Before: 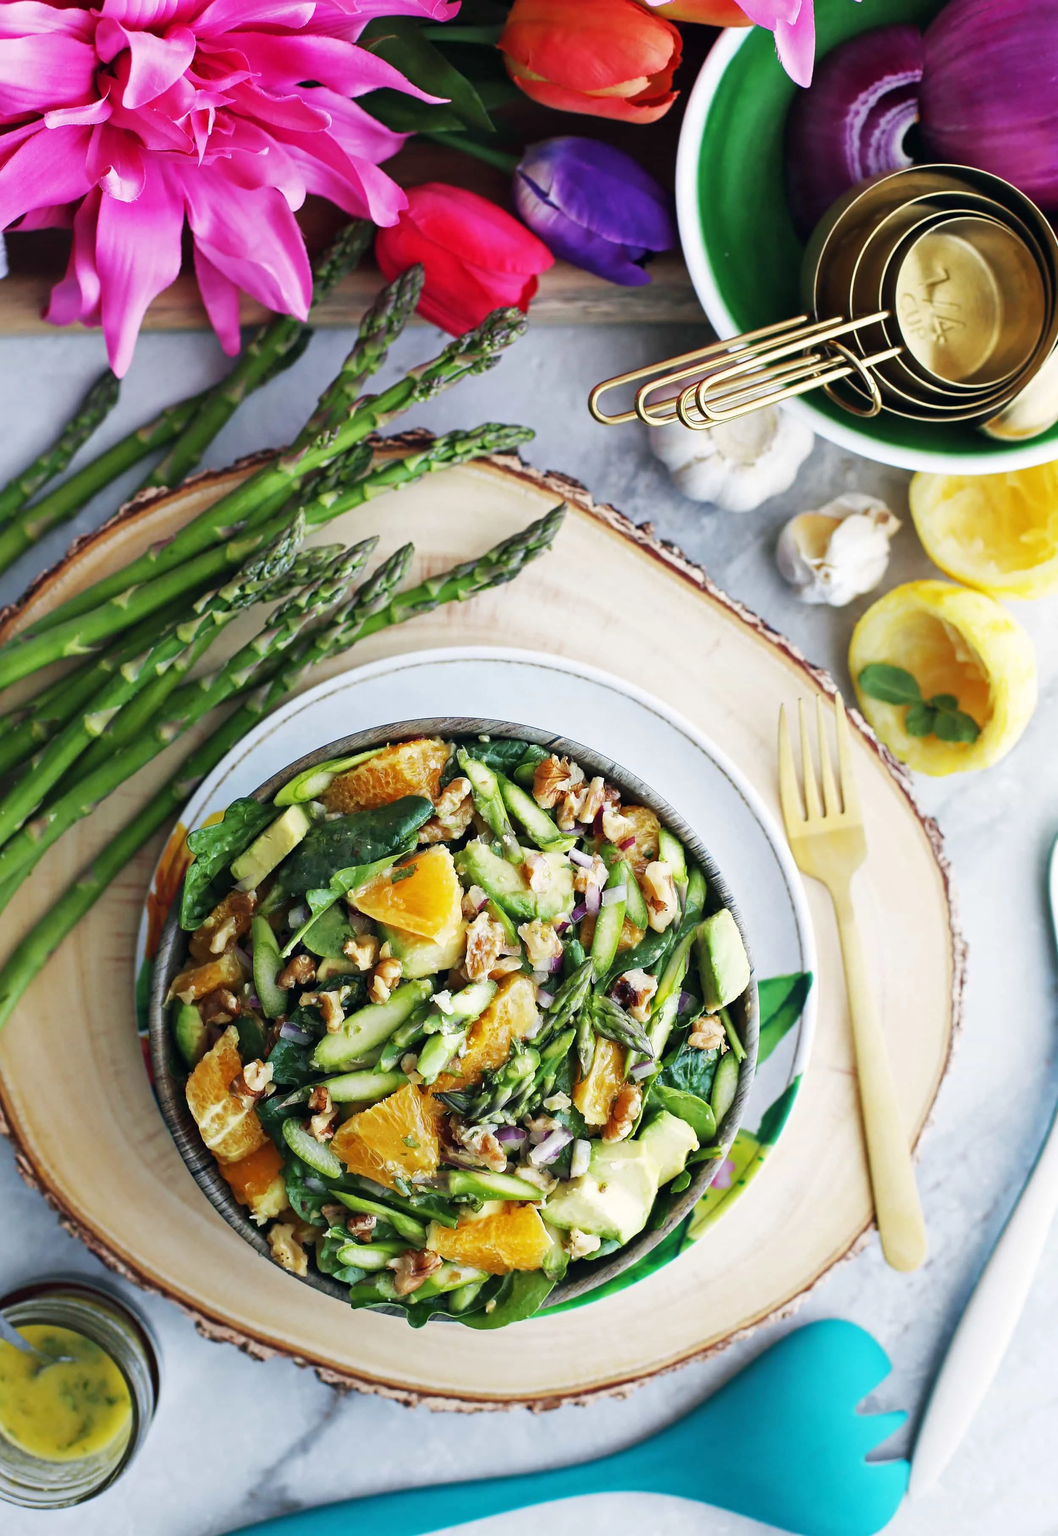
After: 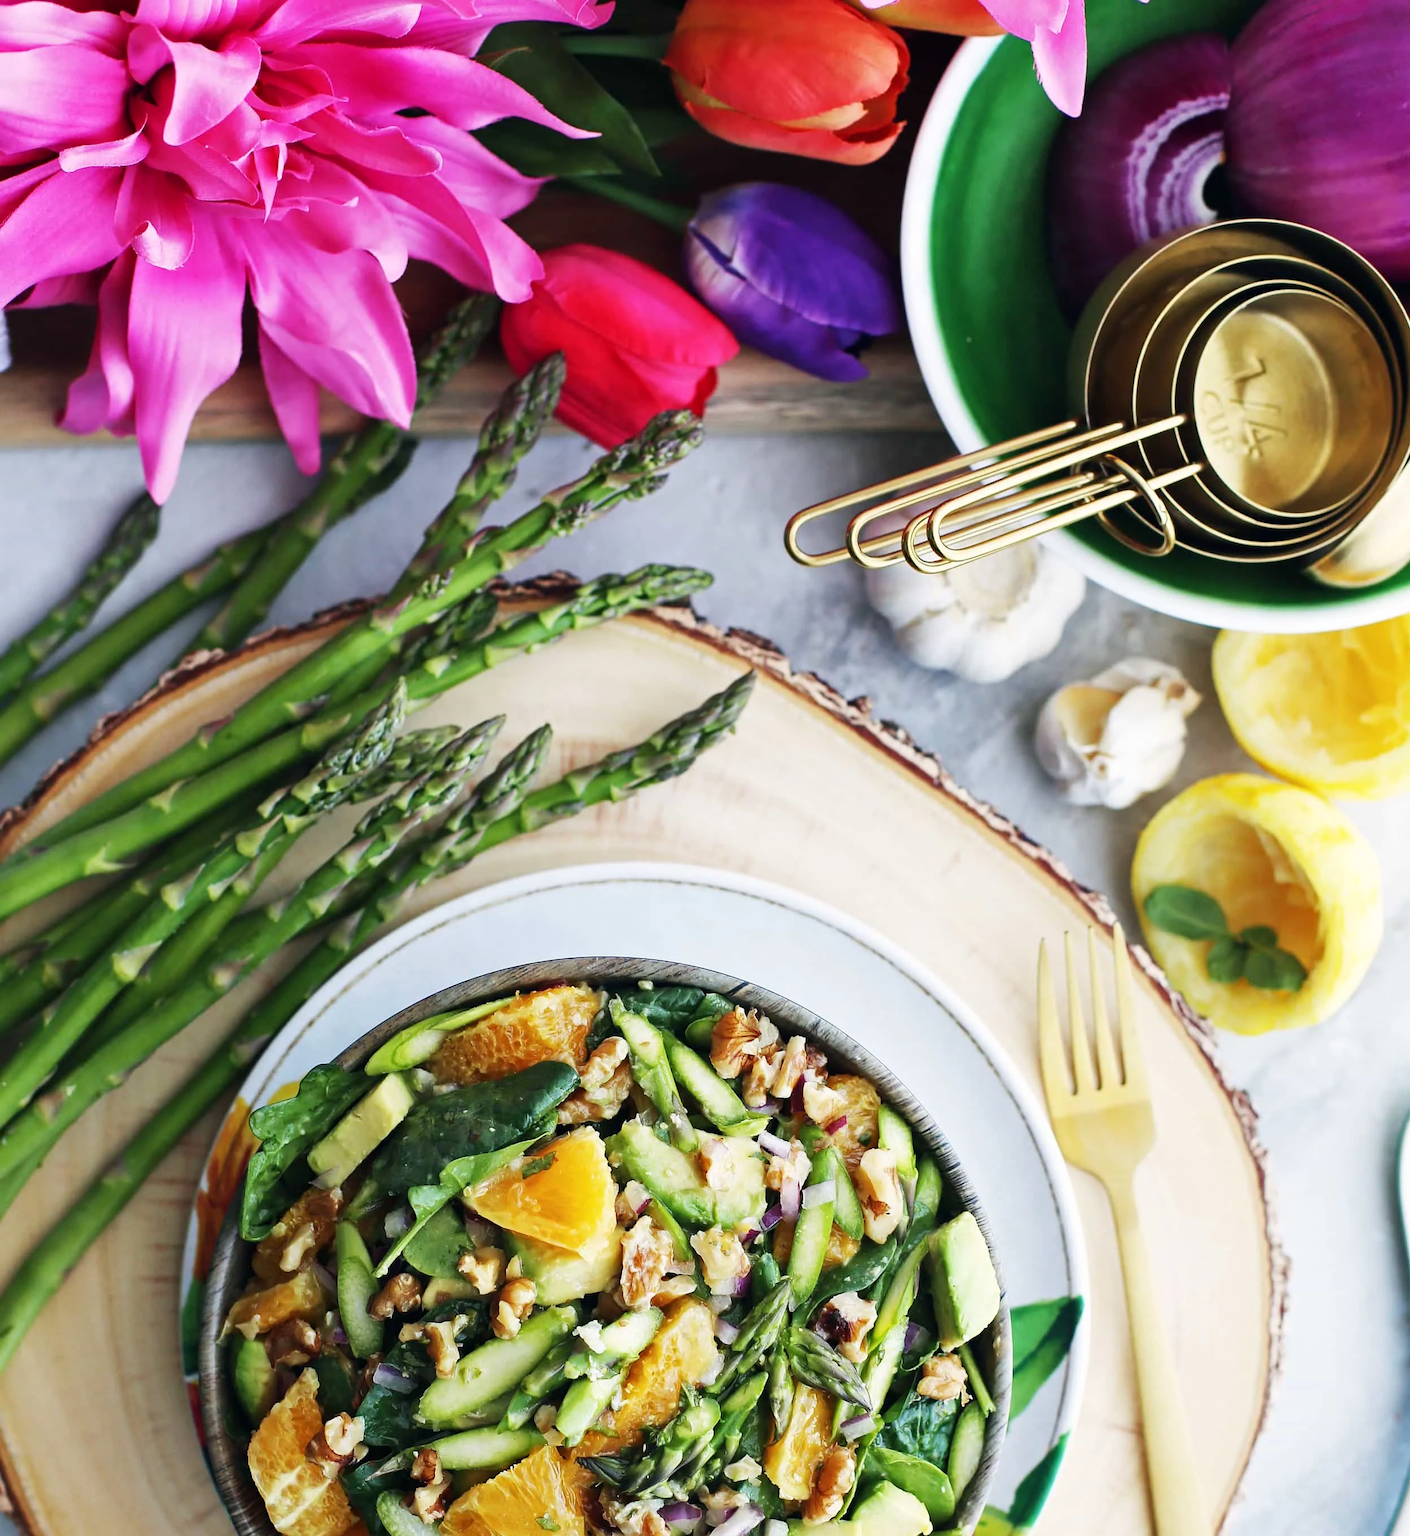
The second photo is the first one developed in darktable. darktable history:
crop: bottom 24.98%
contrast brightness saturation: contrast 0.1, brightness 0.022, saturation 0.017
